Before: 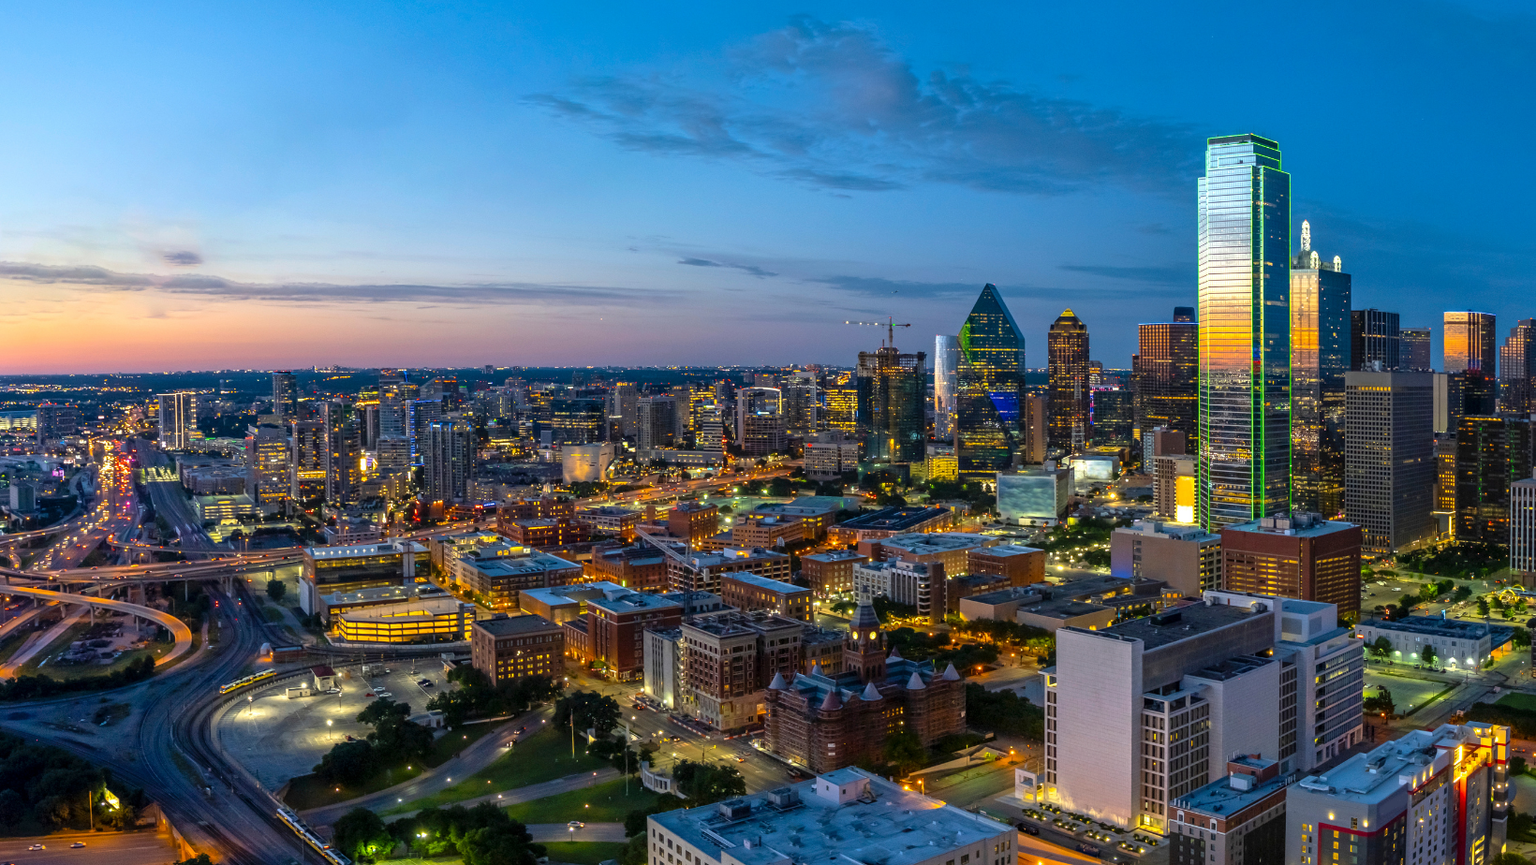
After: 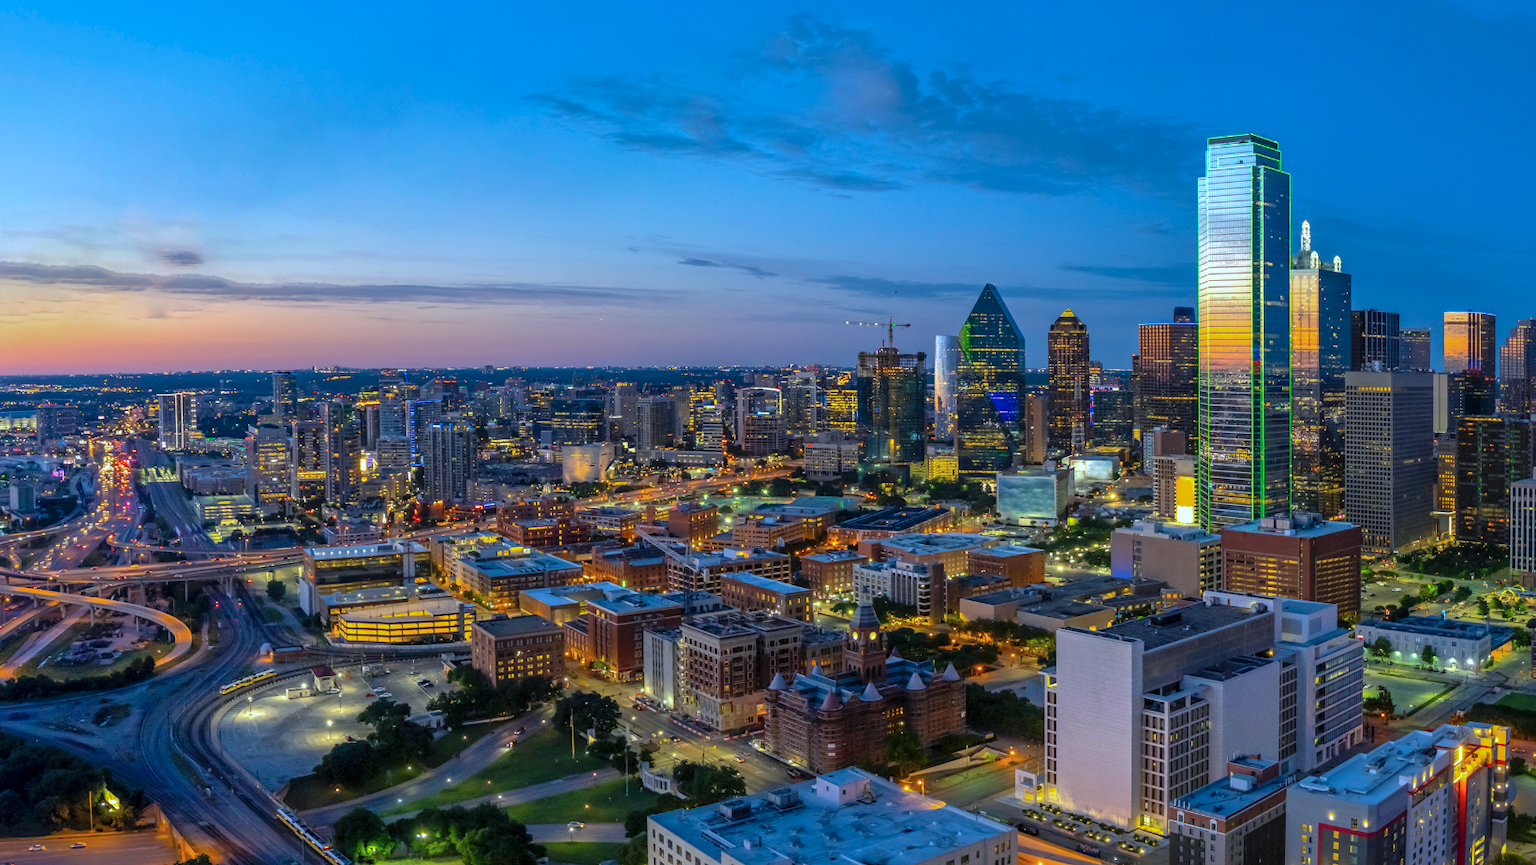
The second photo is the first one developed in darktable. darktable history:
rgb levels: preserve colors max RGB
color calibration: x 0.37, y 0.382, temperature 4313.32 K
shadows and highlights: shadows 40, highlights -60
